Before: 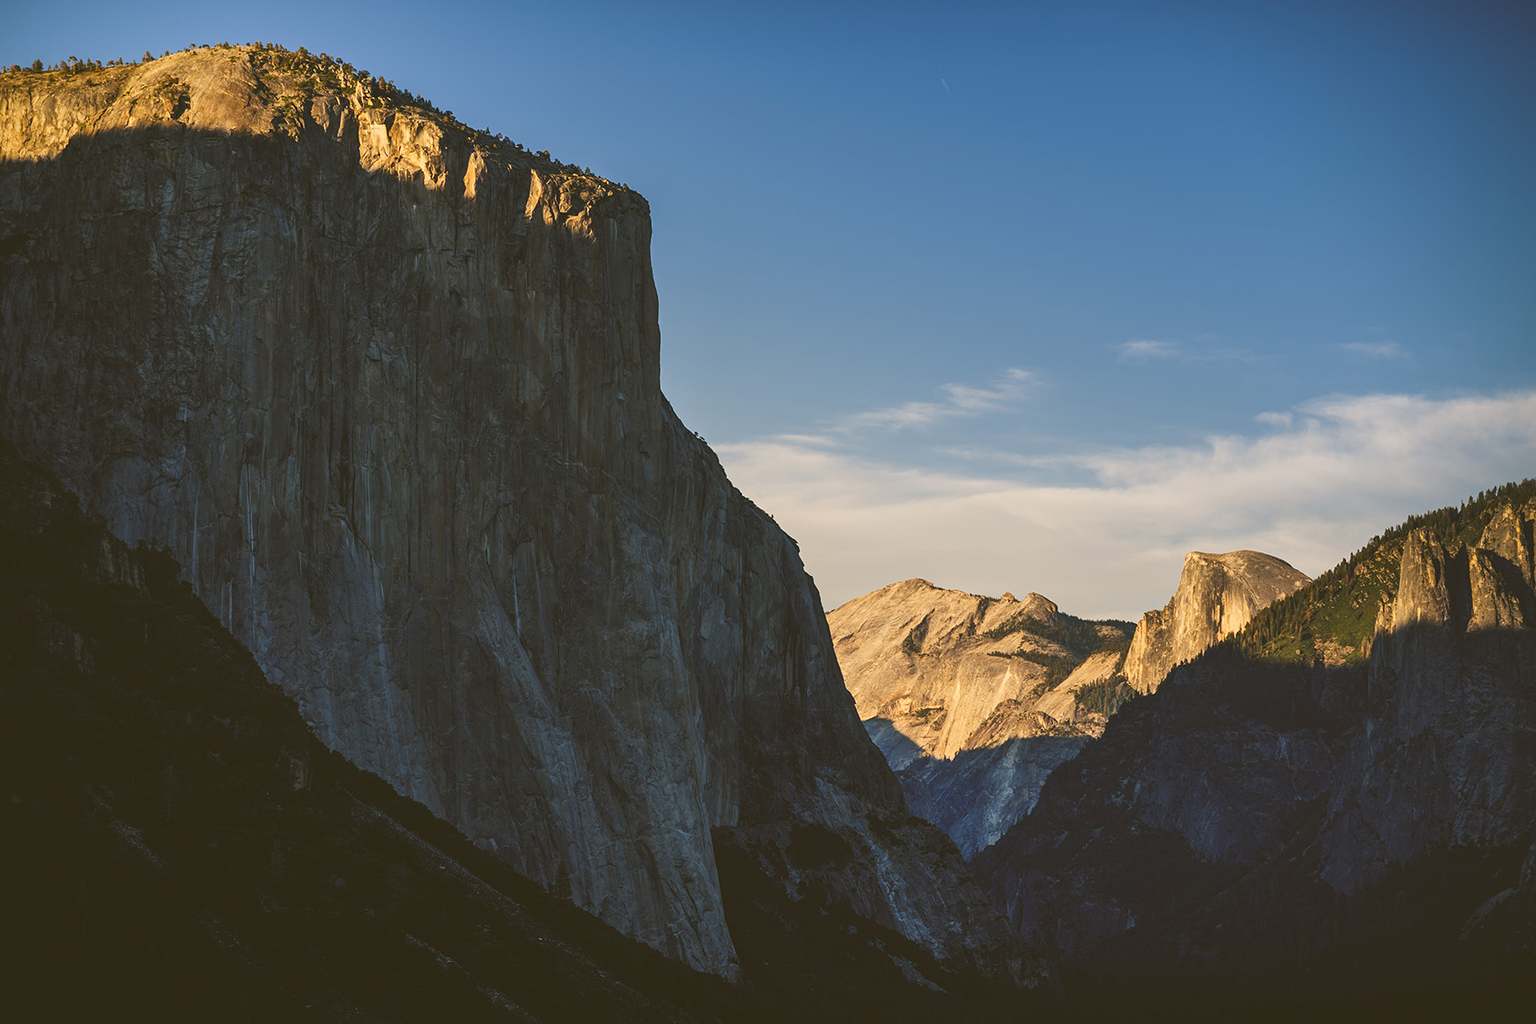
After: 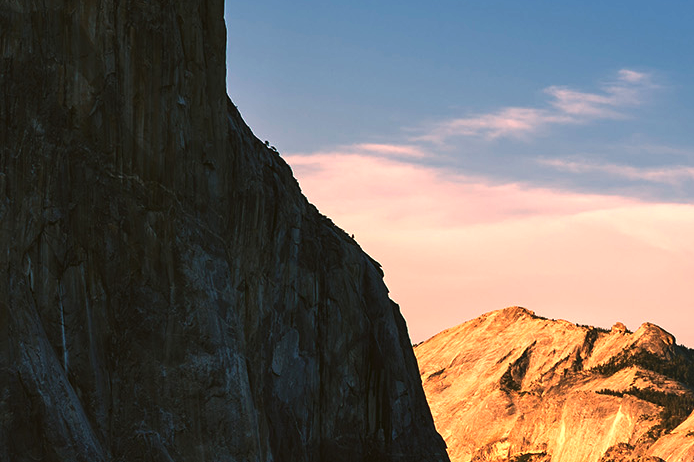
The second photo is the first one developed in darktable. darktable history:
crop: left 30%, top 30%, right 30%, bottom 30%
color calibration: illuminant F (fluorescent), F source F9 (Cool White Deluxe 4150 K) – high CRI, x 0.374, y 0.373, temperature 4158.34 K
white balance: red 1.188, blue 1.11
color balance: mode lift, gamma, gain (sRGB), lift [1.014, 0.966, 0.918, 0.87], gamma [0.86, 0.734, 0.918, 0.976], gain [1.063, 1.13, 1.063, 0.86]
